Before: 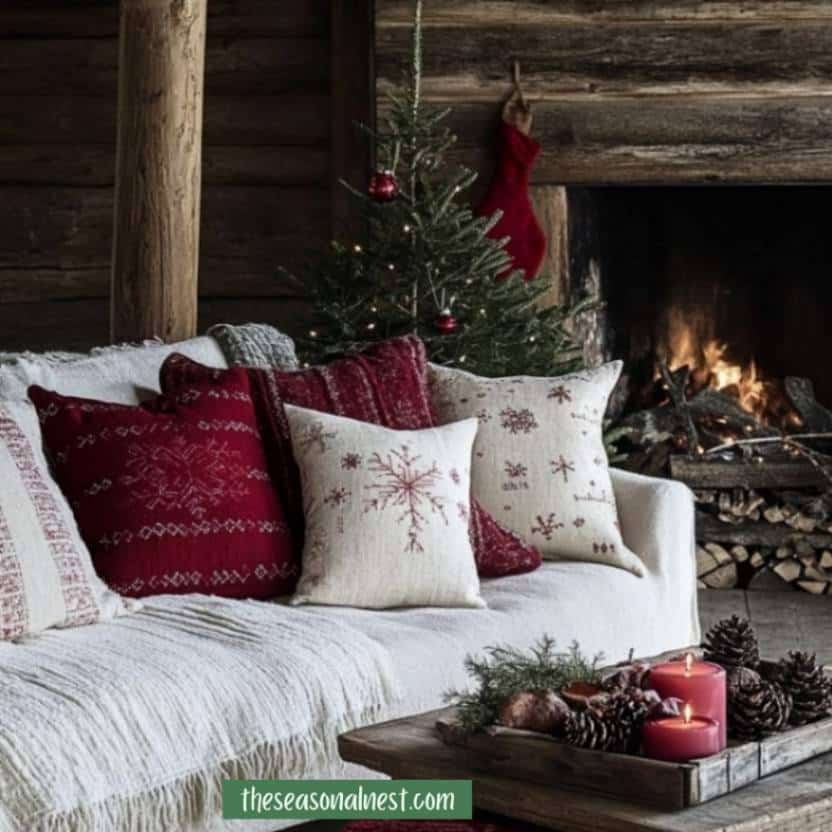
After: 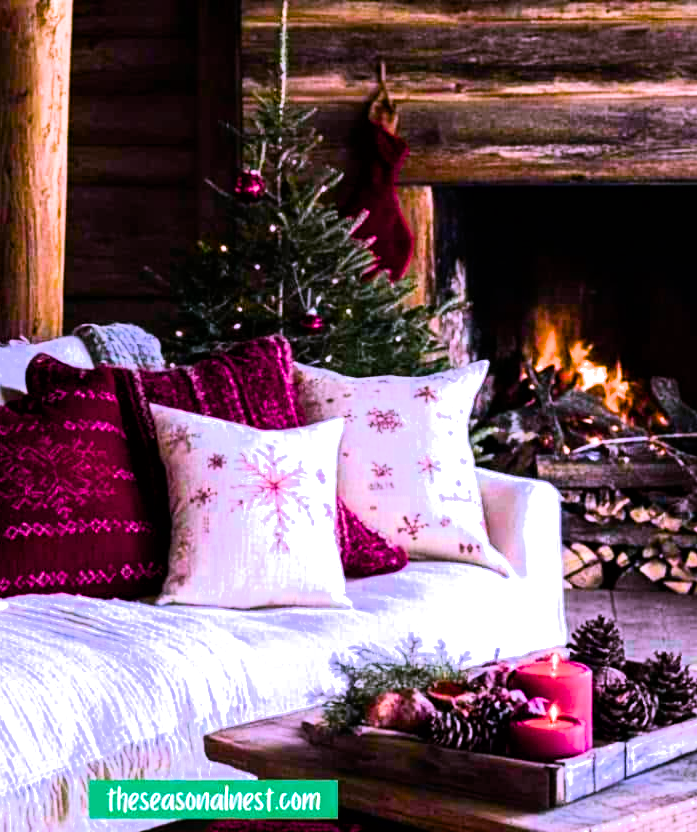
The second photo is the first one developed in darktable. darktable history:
crop: left 16.145%
filmic rgb: black relative exposure -7.65 EV, white relative exposure 4.56 EV, hardness 3.61, color science v6 (2022)
color balance rgb: linear chroma grading › global chroma 20%, perceptual saturation grading › global saturation 65%, perceptual saturation grading › highlights 60%, perceptual saturation grading › mid-tones 50%, perceptual saturation grading › shadows 50%, perceptual brilliance grading › global brilliance 30%, perceptual brilliance grading › highlights 50%, perceptual brilliance grading › mid-tones 50%, perceptual brilliance grading › shadows -22%, global vibrance 20%
white balance: red 1.042, blue 1.17
